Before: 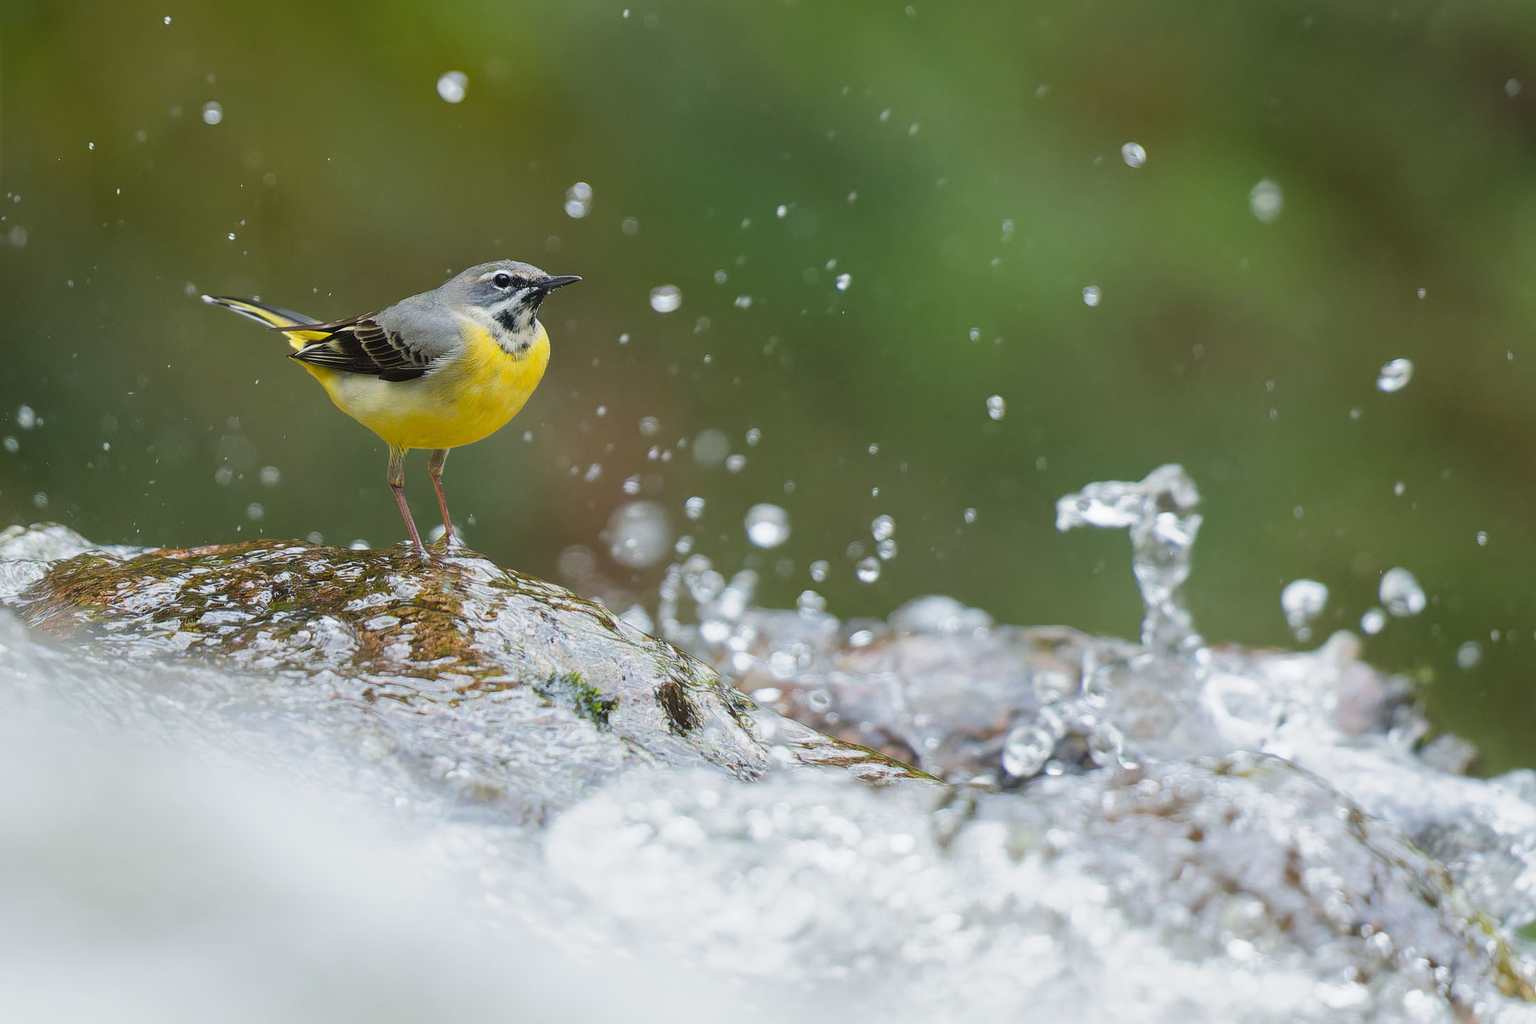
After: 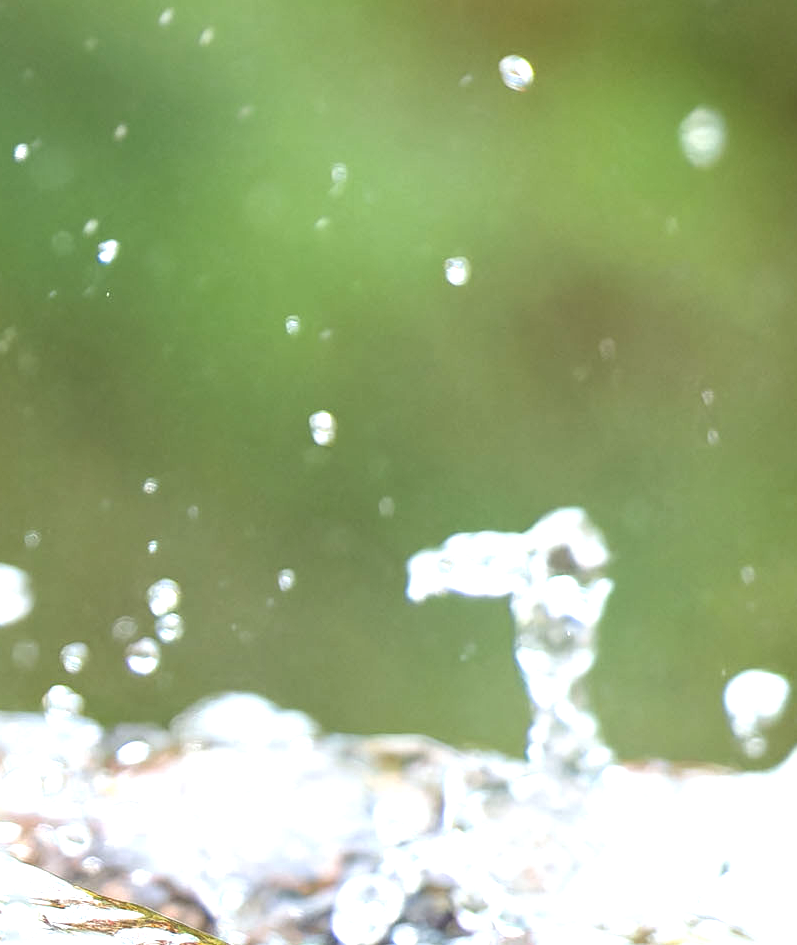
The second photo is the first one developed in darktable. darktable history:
crop and rotate: left 49.936%, top 10.094%, right 13.136%, bottom 24.256%
exposure: black level correction 0, exposure 1.2 EV, compensate highlight preservation false
local contrast: highlights 100%, shadows 100%, detail 120%, midtone range 0.2
